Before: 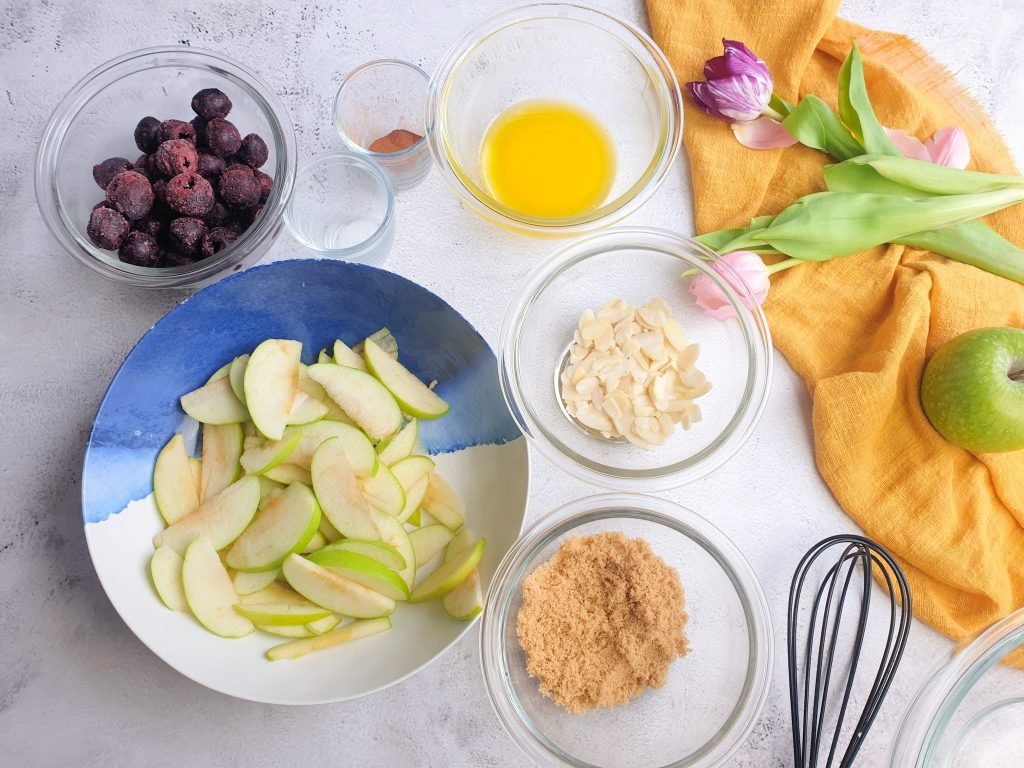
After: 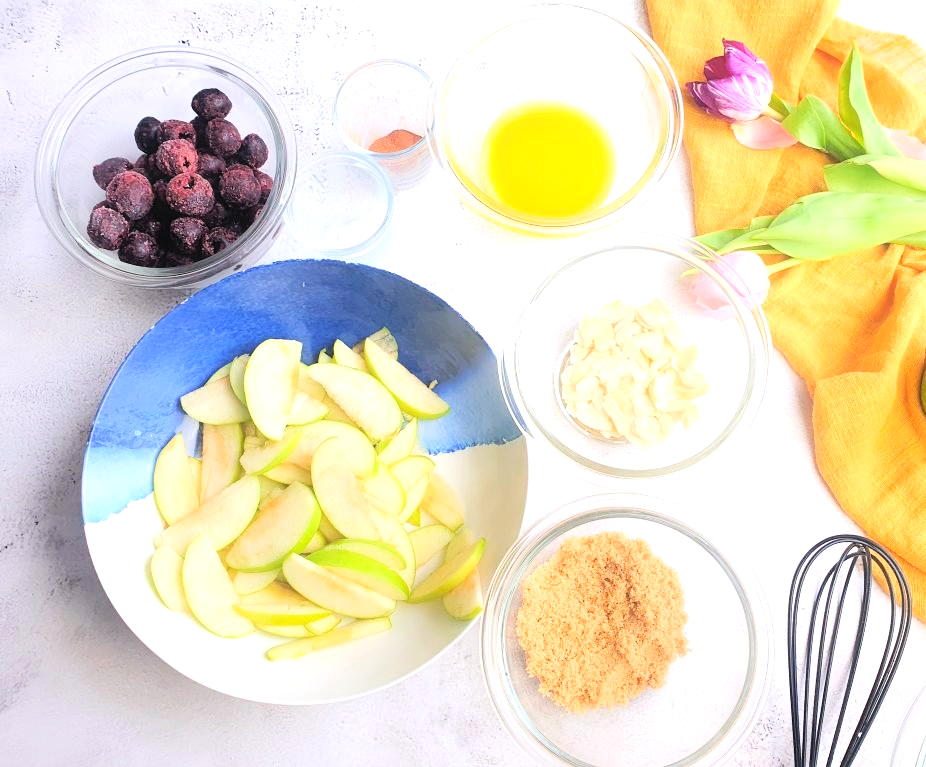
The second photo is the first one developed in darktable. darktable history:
contrast equalizer: y [[0.5, 0.496, 0.435, 0.435, 0.496, 0.5], [0.5 ×6], [0.5 ×6], [0 ×6], [0 ×6]]
exposure: exposure 0.669 EV, compensate highlight preservation false
tone curve: curves: ch0 [(0, 0) (0.004, 0.001) (0.133, 0.112) (0.325, 0.362) (0.832, 0.893) (1, 1)], color space Lab, linked channels, preserve colors none
crop: right 9.509%, bottom 0.031%
